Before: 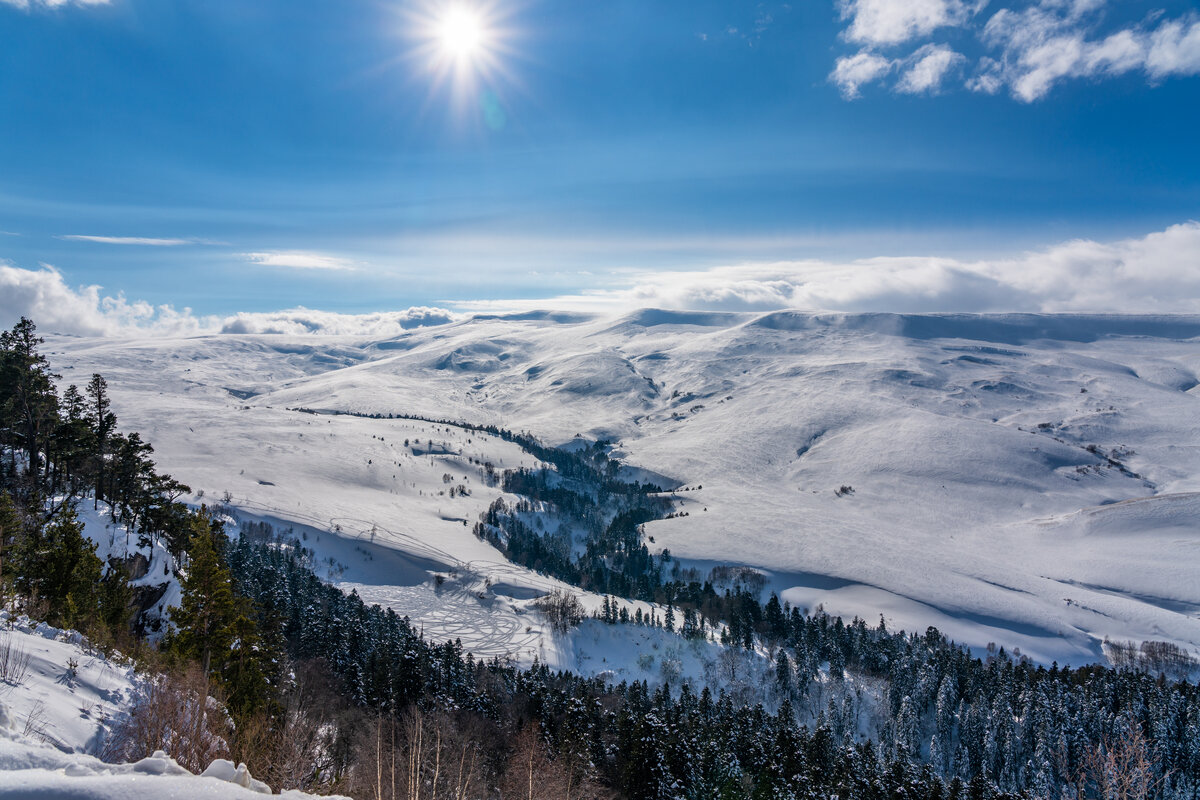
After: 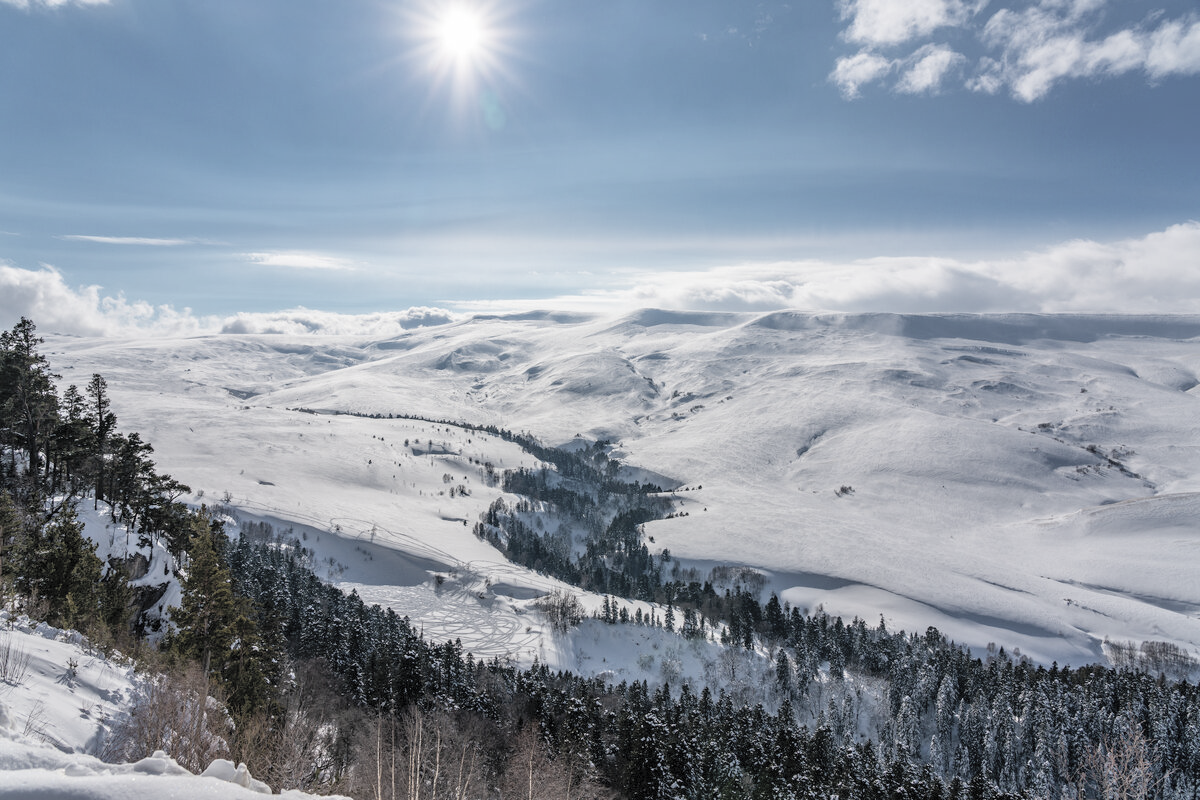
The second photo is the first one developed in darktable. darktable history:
contrast brightness saturation: brightness 0.185, saturation -0.493
